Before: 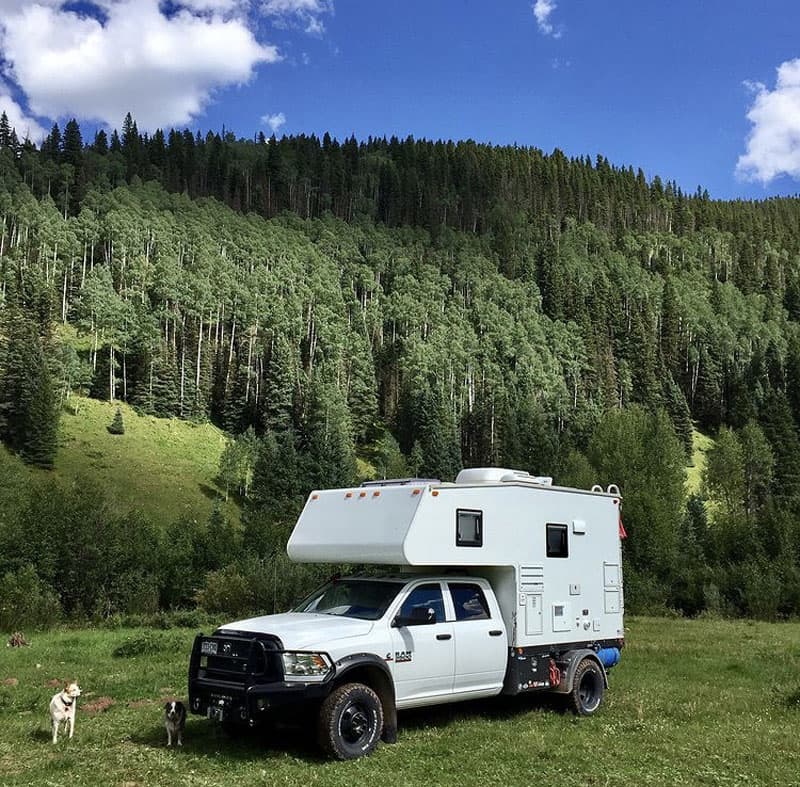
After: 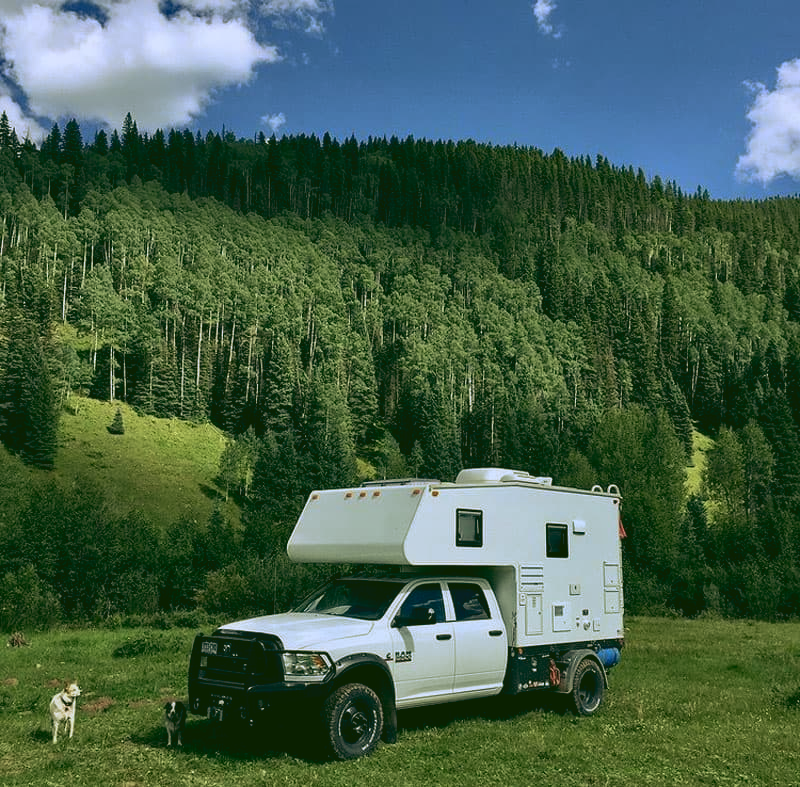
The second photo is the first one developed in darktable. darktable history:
rgb curve: curves: ch0 [(0.123, 0.061) (0.995, 0.887)]; ch1 [(0.06, 0.116) (1, 0.906)]; ch2 [(0, 0) (0.824, 0.69) (1, 1)], mode RGB, independent channels, compensate middle gray true
tone equalizer: on, module defaults
